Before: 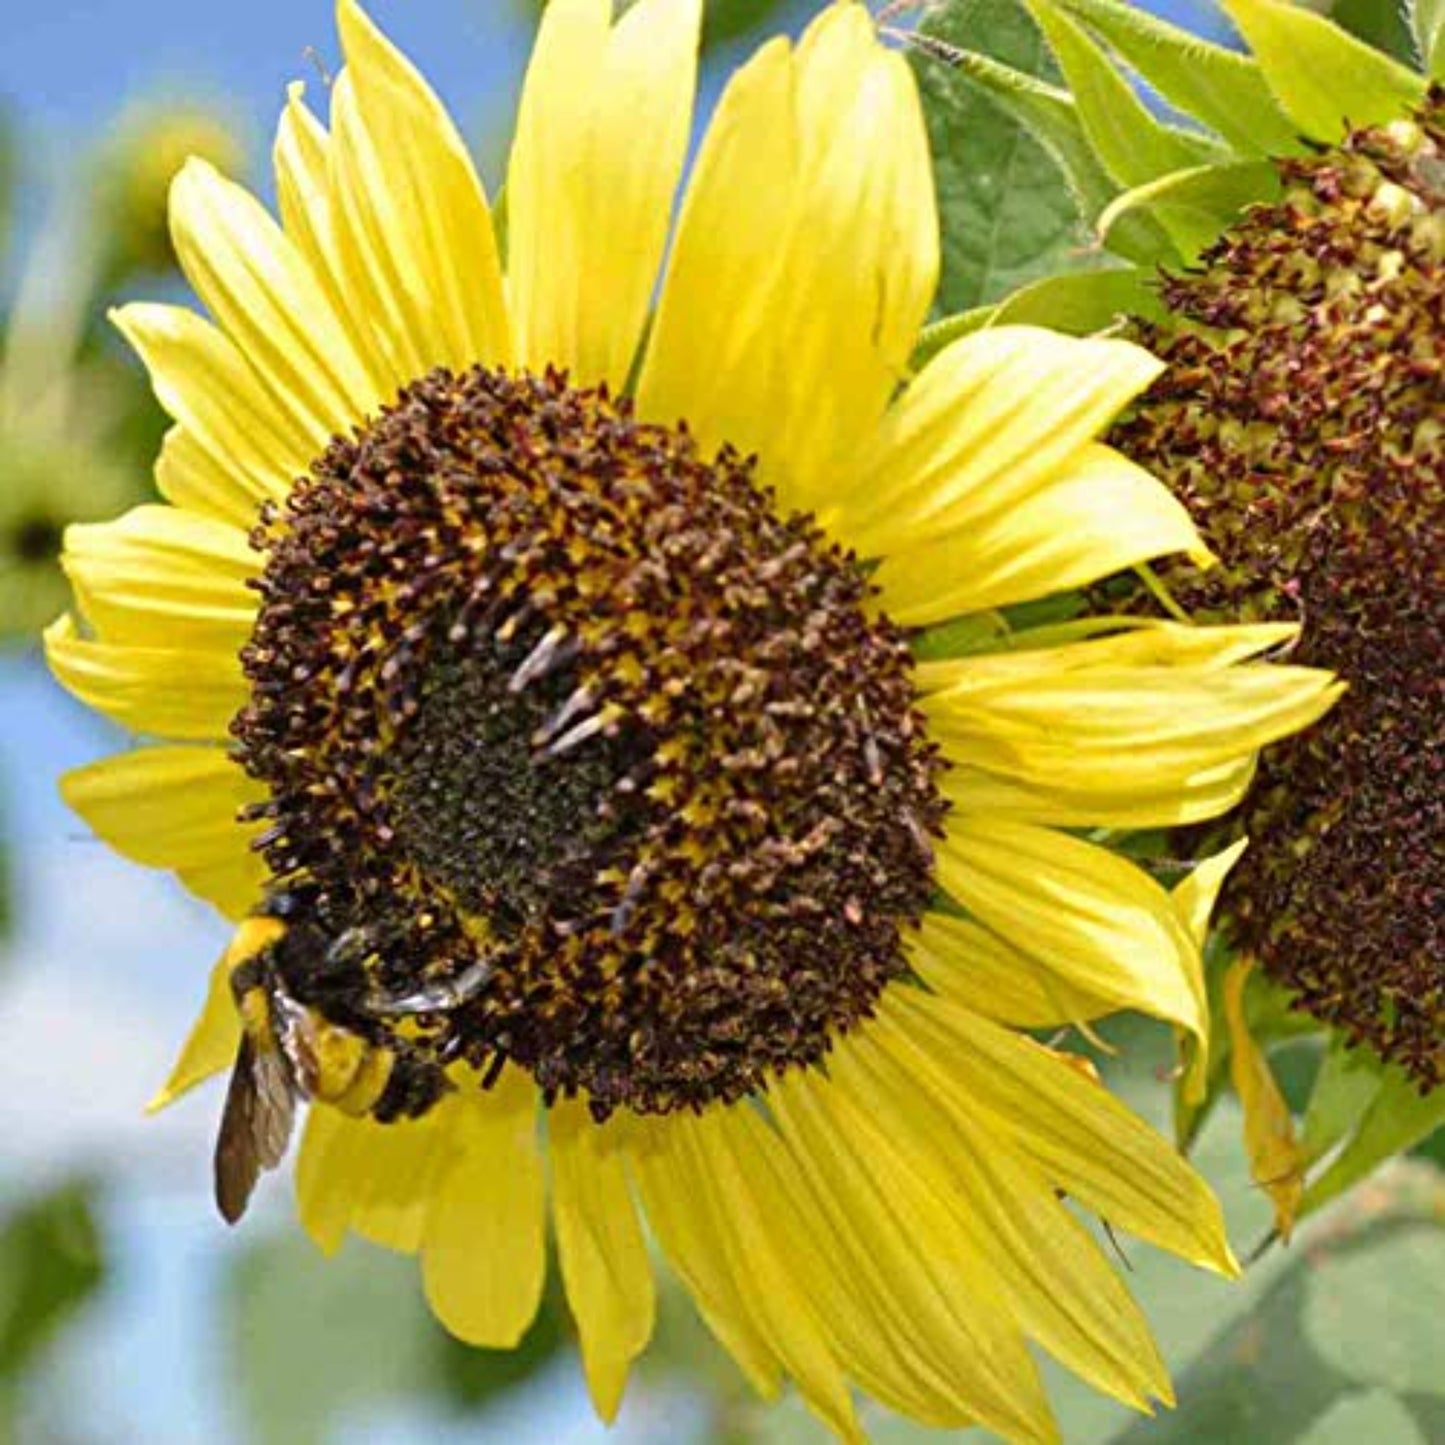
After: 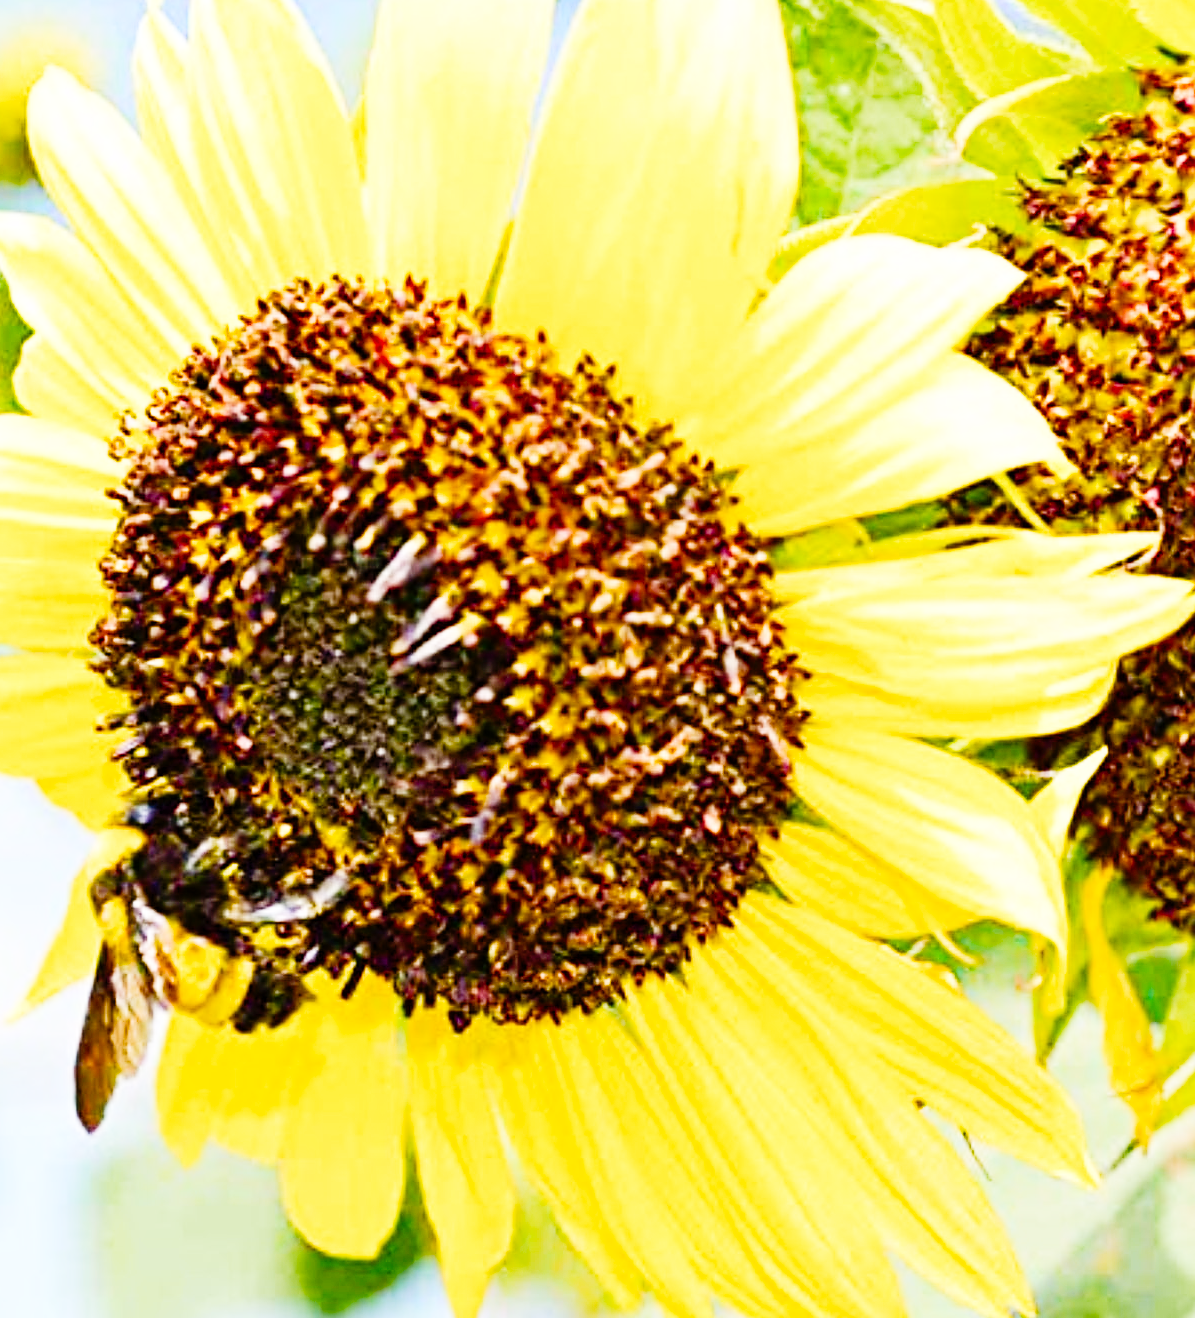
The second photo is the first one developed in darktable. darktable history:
crop: left 9.774%, top 6.292%, right 7.304%, bottom 2.466%
tone curve: curves: ch0 [(0, 0) (0.084, 0.074) (0.2, 0.297) (0.363, 0.591) (0.495, 0.765) (0.68, 0.901) (0.851, 0.967) (1, 1)], preserve colors none
shadows and highlights: shadows -0.409, highlights 39.3
color balance rgb: perceptual saturation grading › global saturation 20%, perceptual saturation grading › highlights -24.797%, perceptual saturation grading › shadows 49.354%, global vibrance 14.764%
sharpen: radius 1.611, amount 0.368, threshold 1.158
